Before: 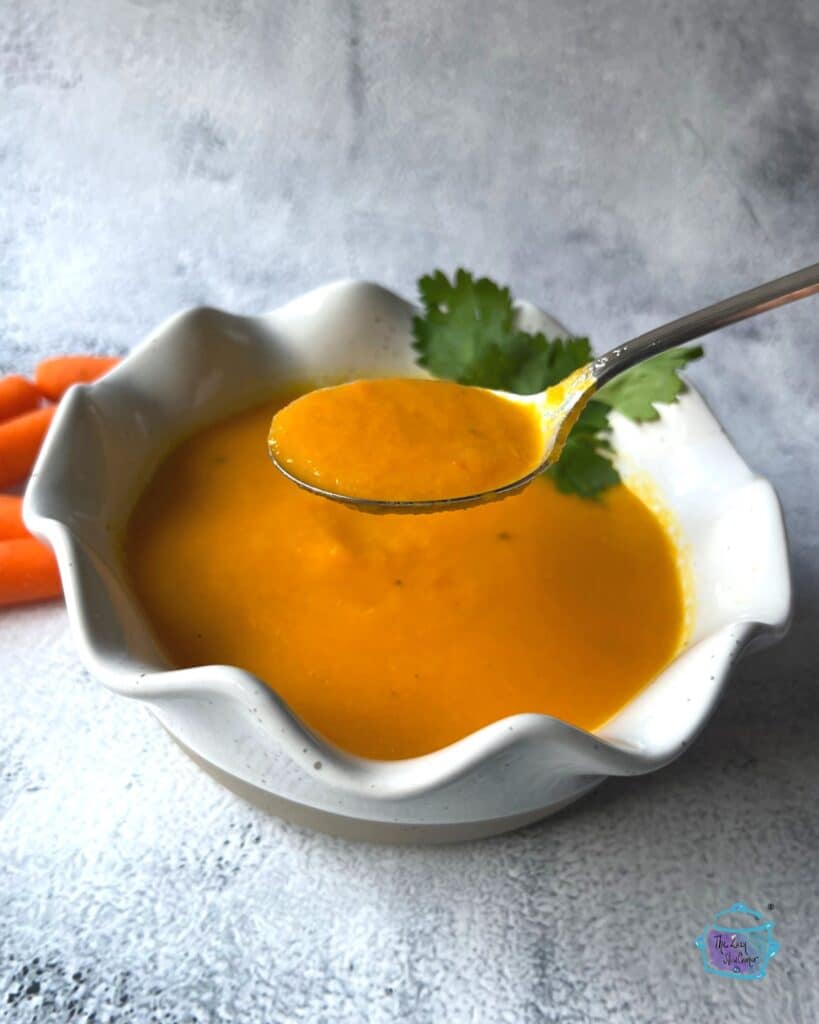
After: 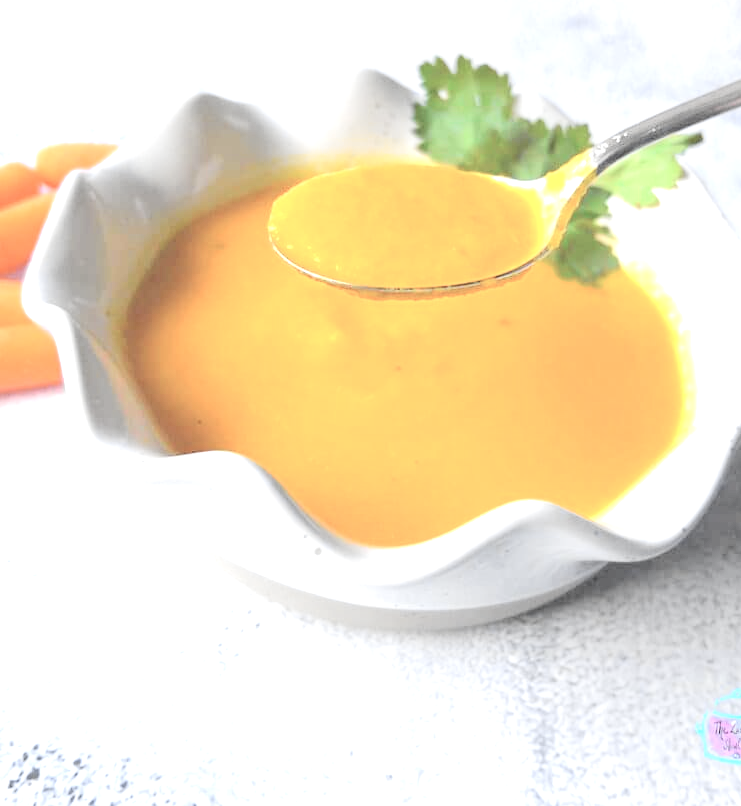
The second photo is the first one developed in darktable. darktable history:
contrast brightness saturation: brightness 0.18, saturation -0.5
exposure: black level correction 0, exposure 1.379 EV, compensate exposure bias true, compensate highlight preservation false
tone curve: curves: ch0 [(0, 0.023) (0.103, 0.087) (0.295, 0.297) (0.445, 0.531) (0.553, 0.665) (0.735, 0.843) (0.994, 1)]; ch1 [(0, 0) (0.427, 0.346) (0.456, 0.426) (0.484, 0.494) (0.509, 0.505) (0.535, 0.56) (0.581, 0.632) (0.646, 0.715) (1, 1)]; ch2 [(0, 0) (0.369, 0.388) (0.449, 0.431) (0.501, 0.495) (0.533, 0.518) (0.572, 0.612) (0.677, 0.752) (1, 1)], color space Lab, independent channels, preserve colors none
crop: top 20.916%, right 9.437%, bottom 0.316%
